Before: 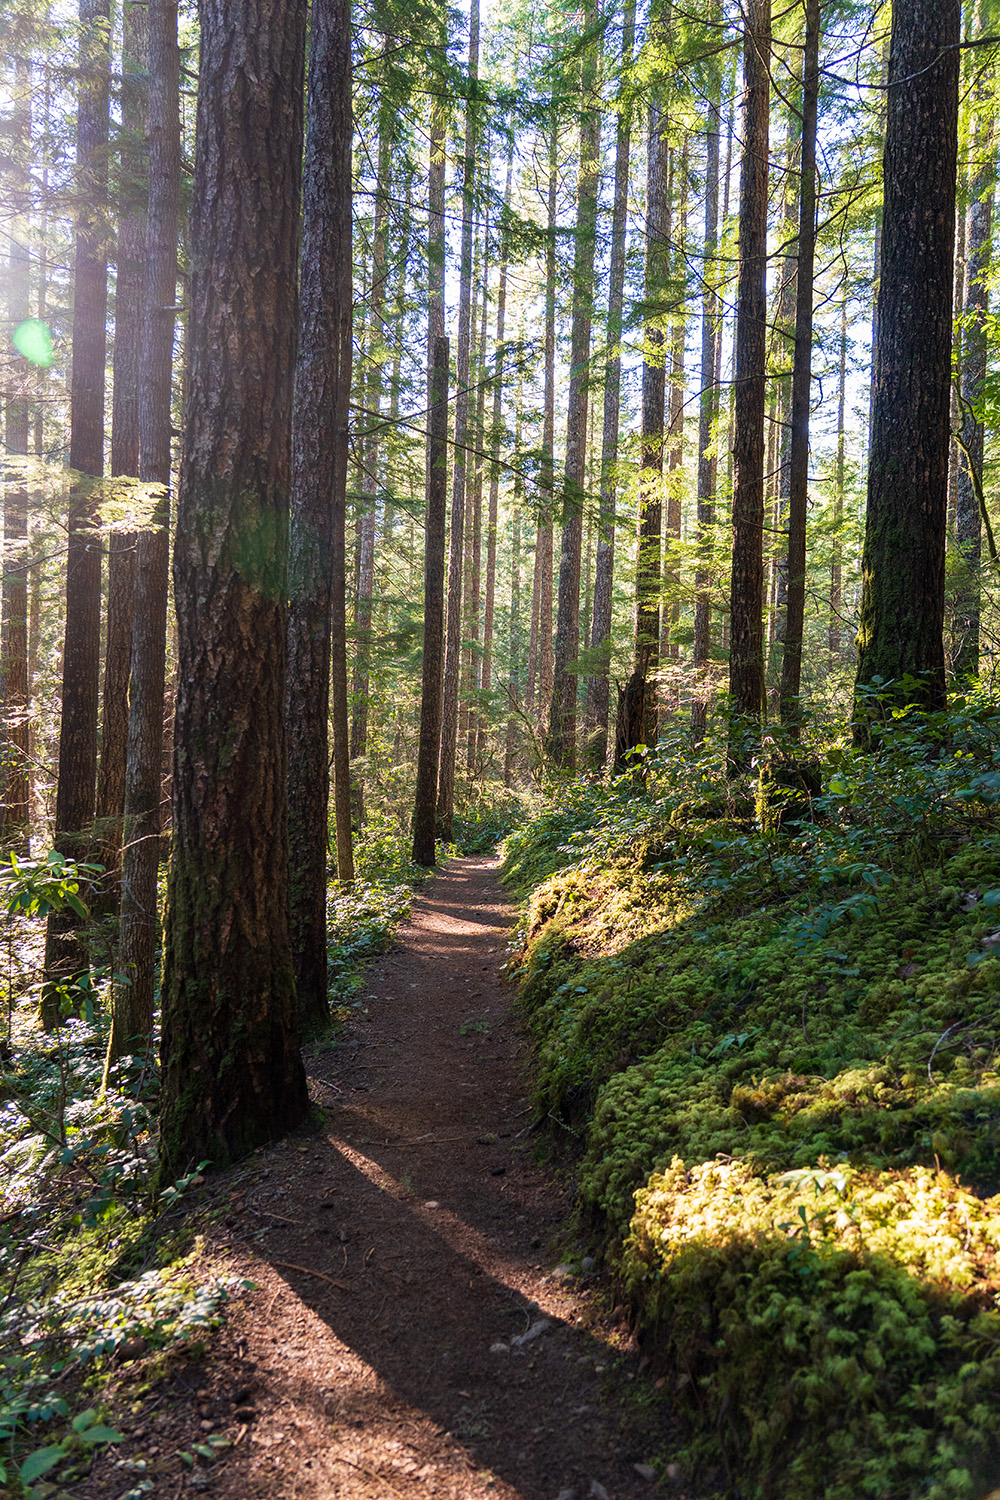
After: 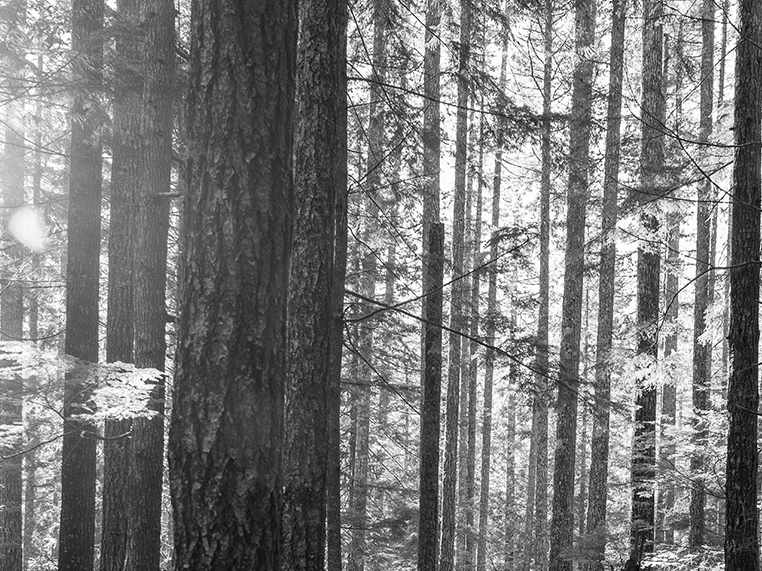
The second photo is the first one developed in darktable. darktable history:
crop: left 0.579%, top 7.627%, right 23.167%, bottom 54.275%
monochrome: a 2.21, b -1.33, size 2.2
